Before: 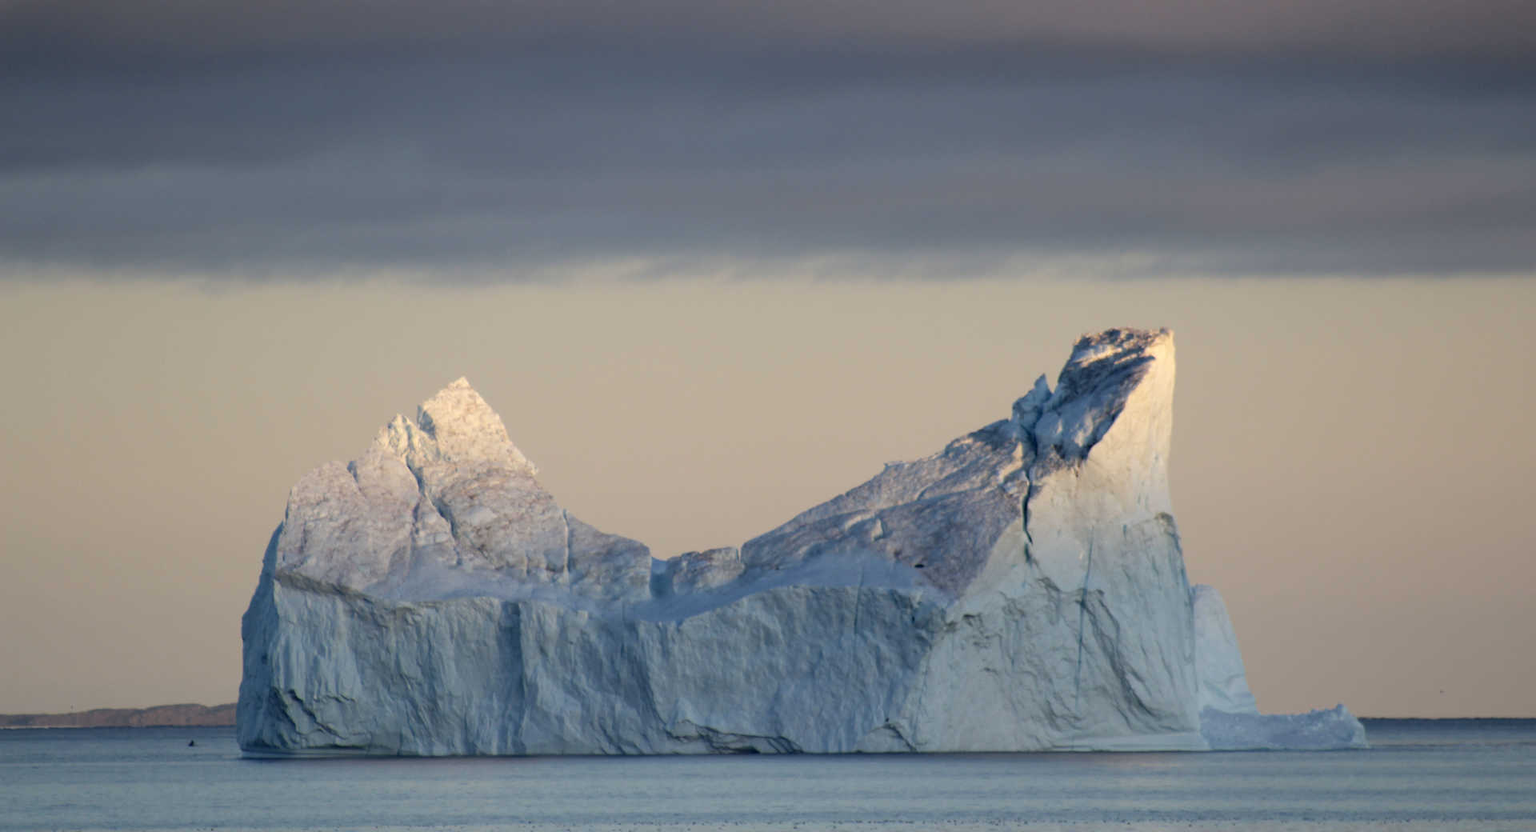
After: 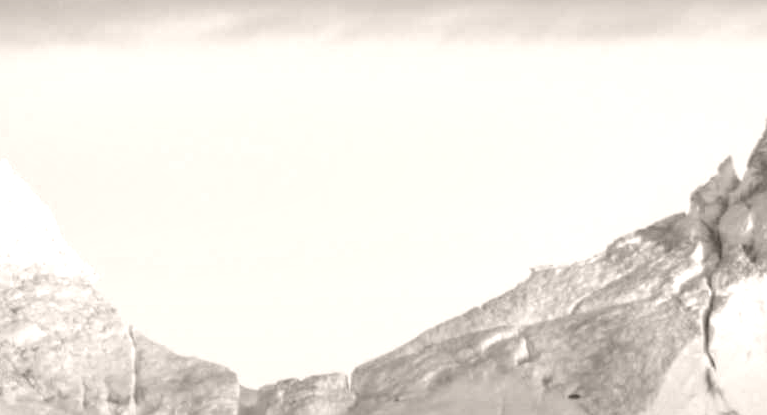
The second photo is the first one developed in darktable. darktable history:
crop: left 30%, top 30%, right 30%, bottom 30%
colorize: hue 34.49°, saturation 35.33%, source mix 100%, lightness 55%, version 1
shadows and highlights: shadows 22.7, highlights -48.71, soften with gaussian
local contrast: on, module defaults
